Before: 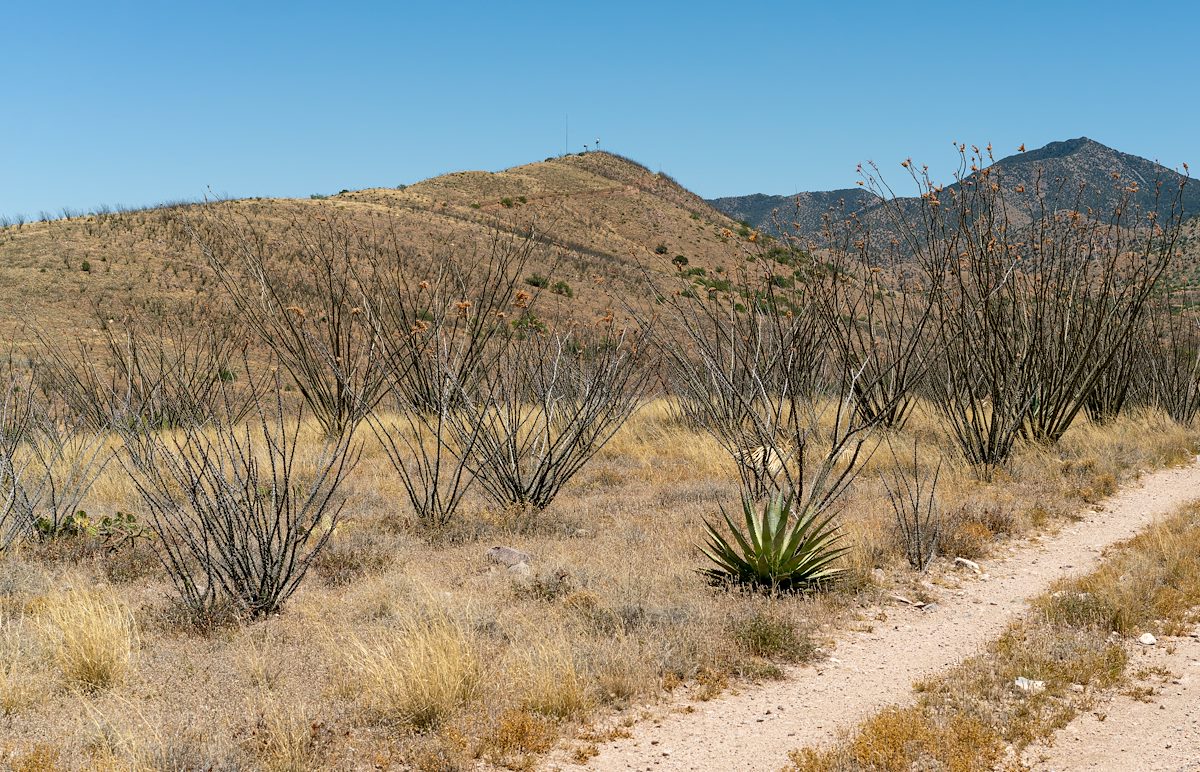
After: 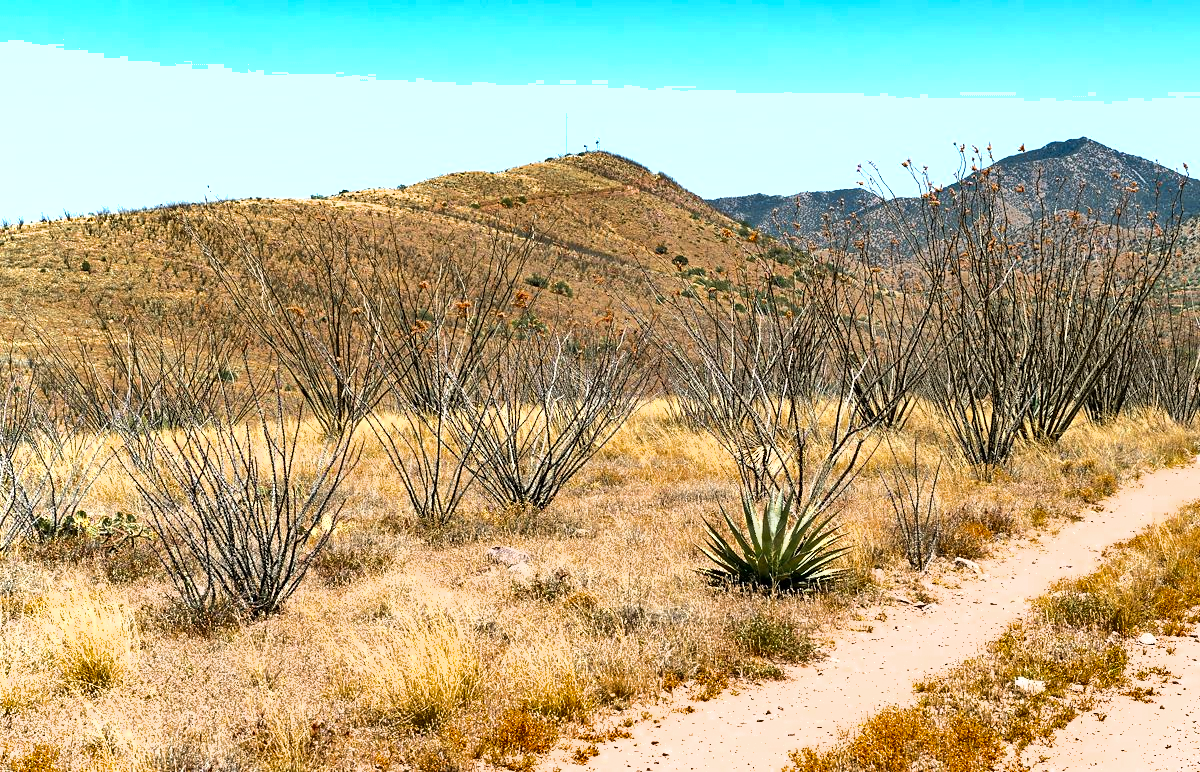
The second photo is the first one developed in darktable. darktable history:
shadows and highlights: shadows 52.6, soften with gaussian
exposure: exposure 0.56 EV, compensate highlight preservation false
color zones: curves: ch0 [(0.11, 0.396) (0.195, 0.36) (0.25, 0.5) (0.303, 0.412) (0.357, 0.544) (0.75, 0.5) (0.967, 0.328)]; ch1 [(0, 0.468) (0.112, 0.512) (0.202, 0.6) (0.25, 0.5) (0.307, 0.352) (0.357, 0.544) (0.75, 0.5) (0.963, 0.524)]
tone equalizer: -8 EV -0.734 EV, -7 EV -0.699 EV, -6 EV -0.632 EV, -5 EV -0.42 EV, -3 EV 0.367 EV, -2 EV 0.6 EV, -1 EV 0.7 EV, +0 EV 0.758 EV, mask exposure compensation -0.512 EV
